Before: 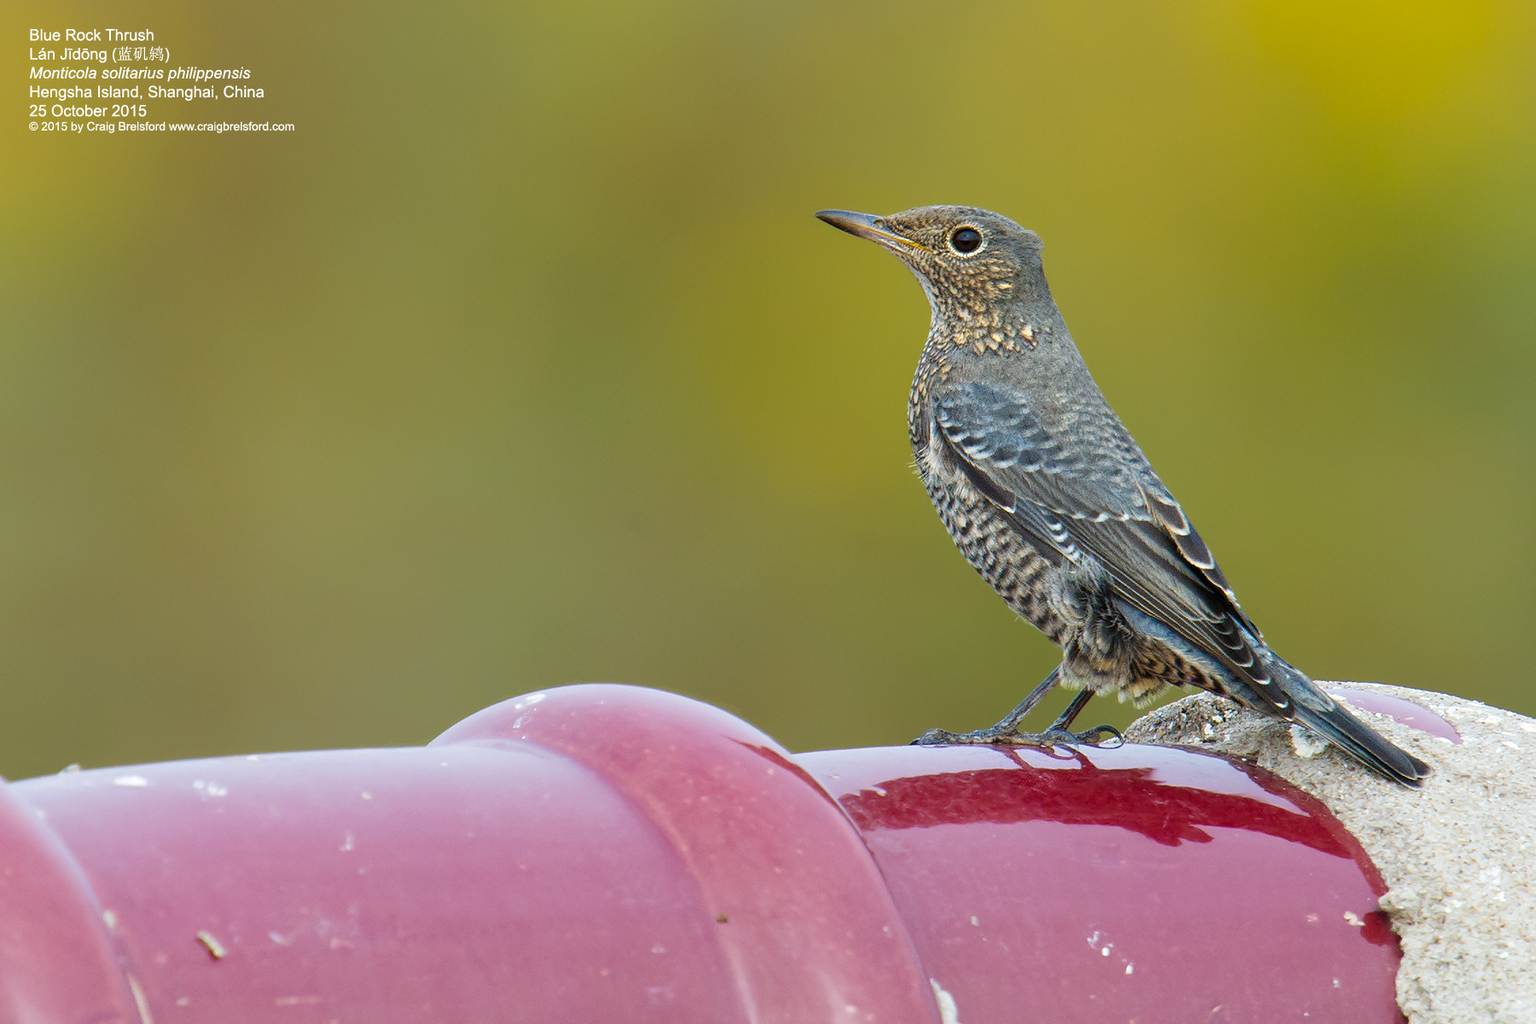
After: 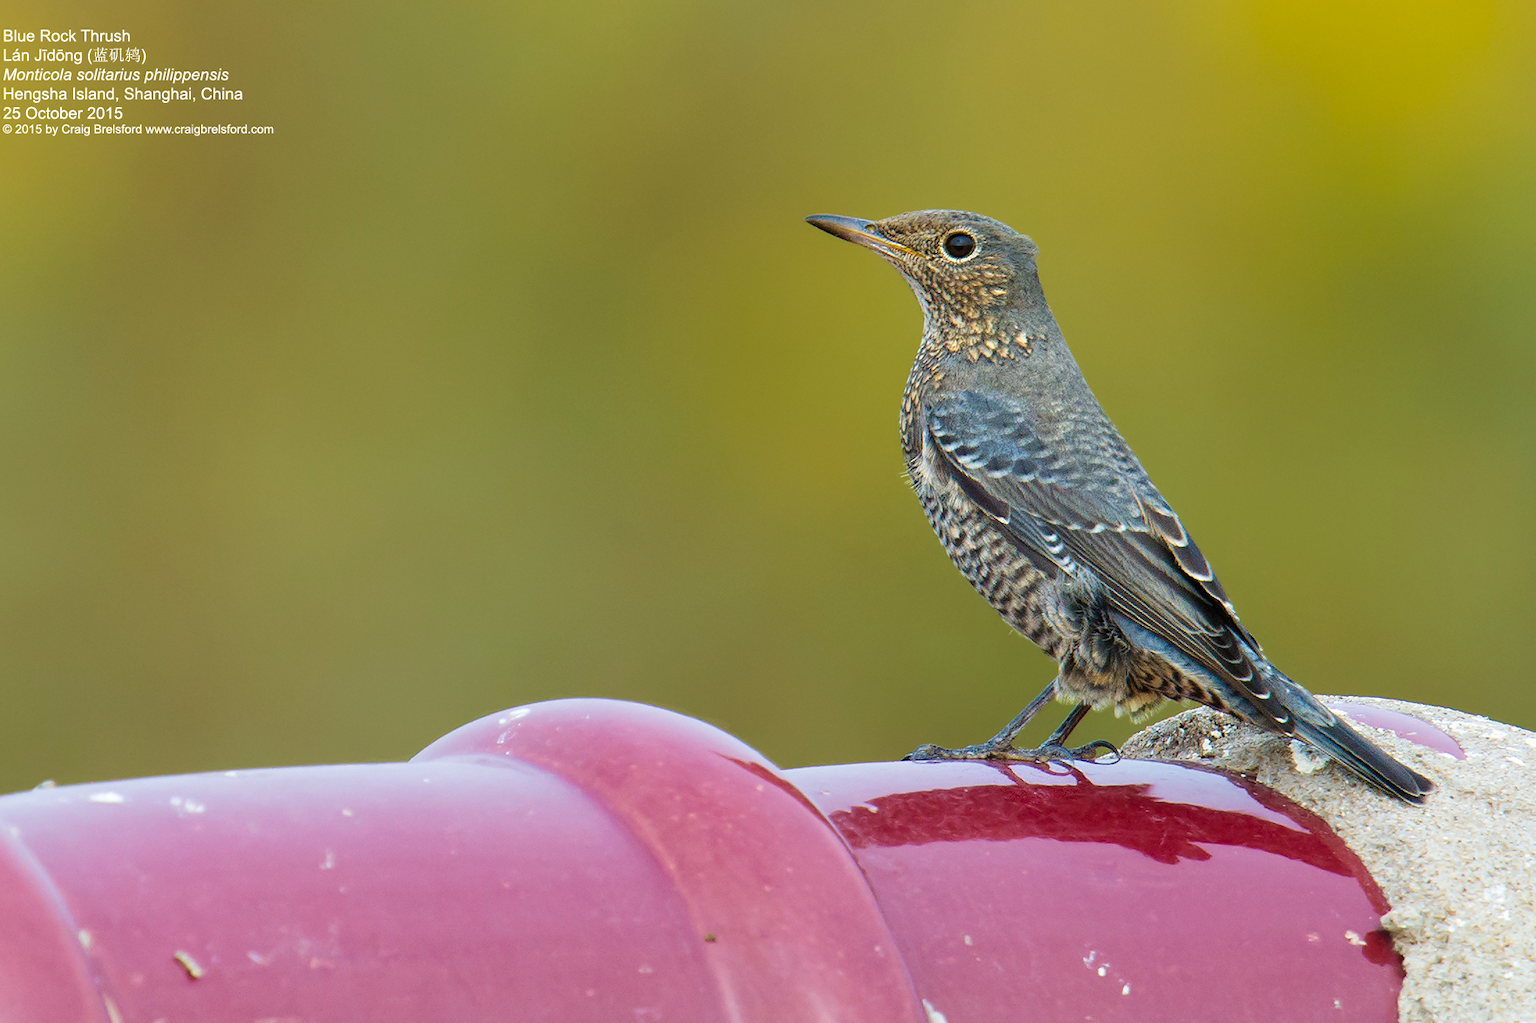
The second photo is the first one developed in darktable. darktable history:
velvia: on, module defaults
crop: left 1.743%, right 0.268%, bottom 2.011%
